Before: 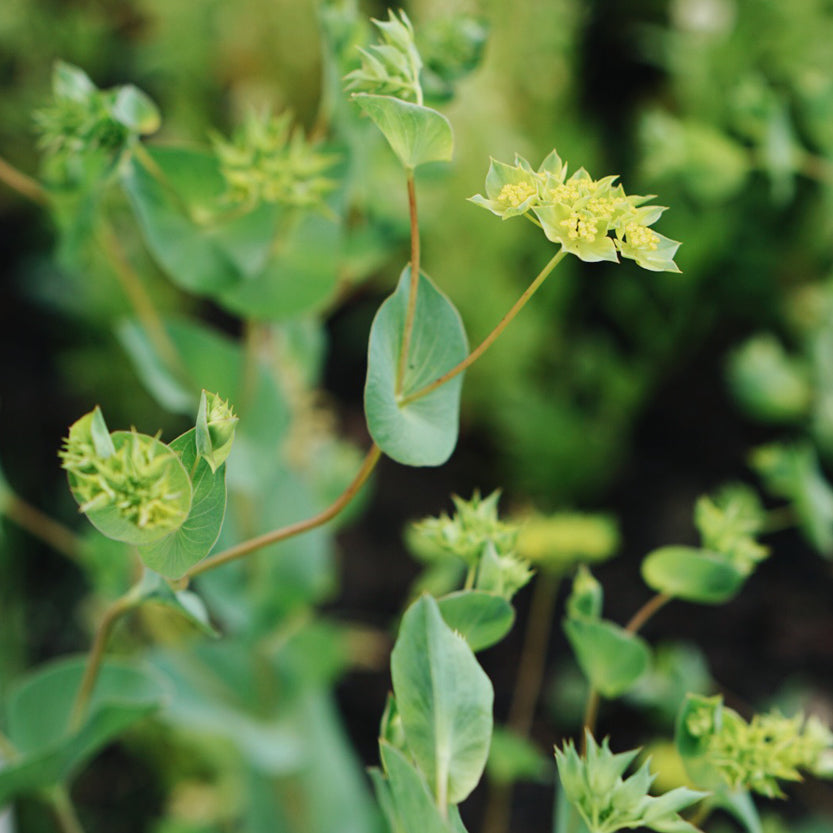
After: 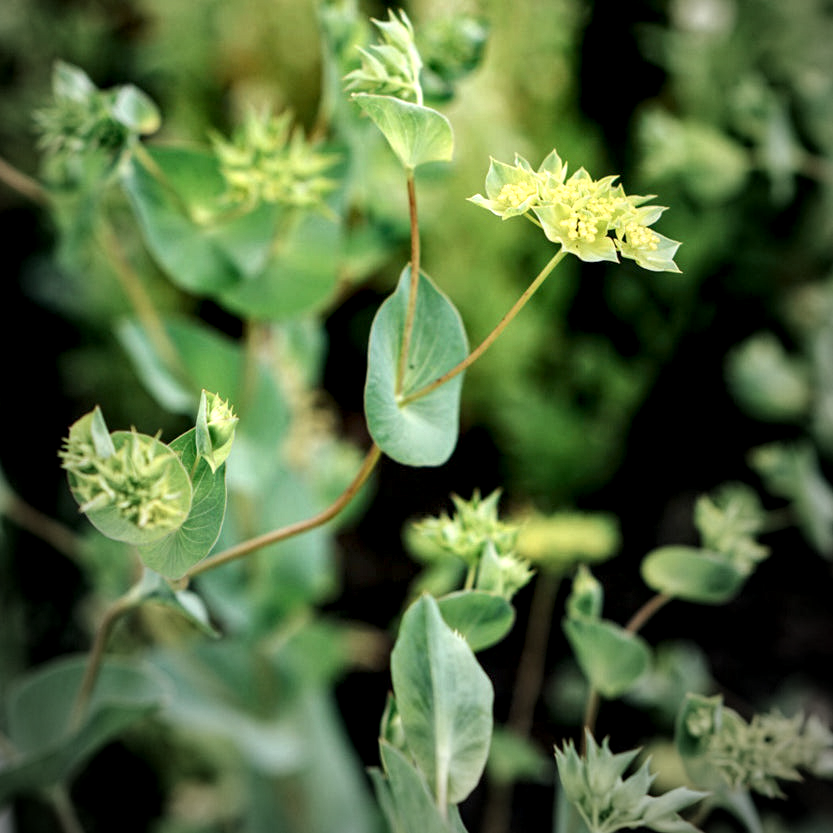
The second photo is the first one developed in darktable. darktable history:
local contrast: highlights 80%, shadows 57%, detail 175%, midtone range 0.602
vignetting: fall-off start 72.14%, fall-off radius 108.07%, brightness -0.713, saturation -0.488, center (-0.054, -0.359), width/height ratio 0.729
